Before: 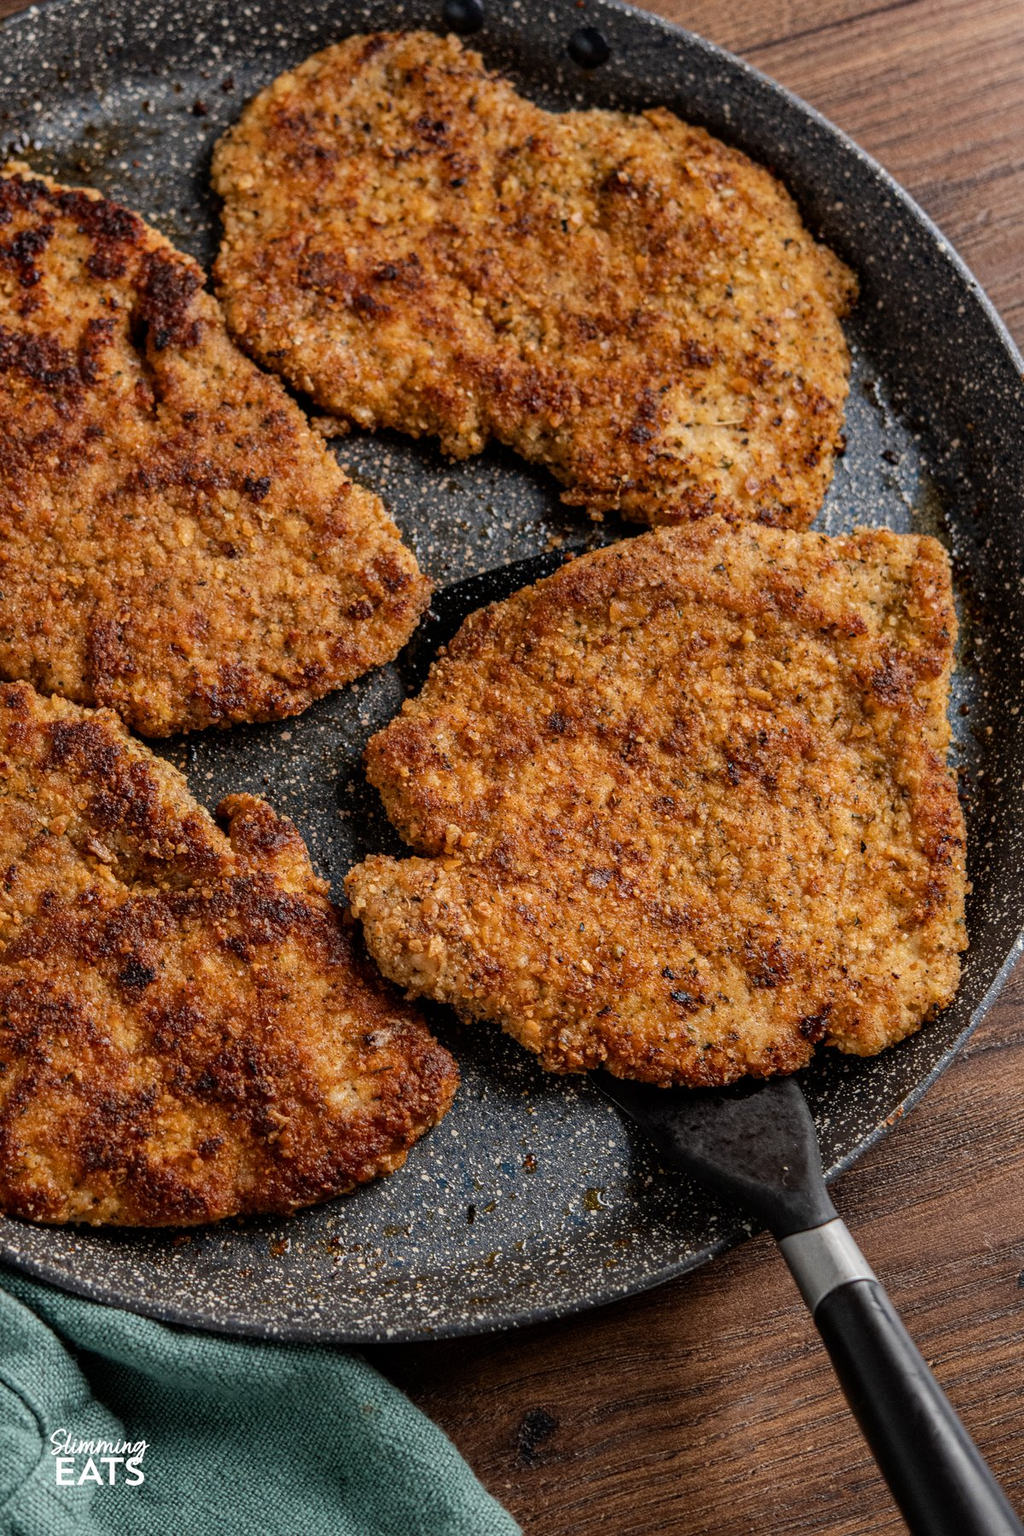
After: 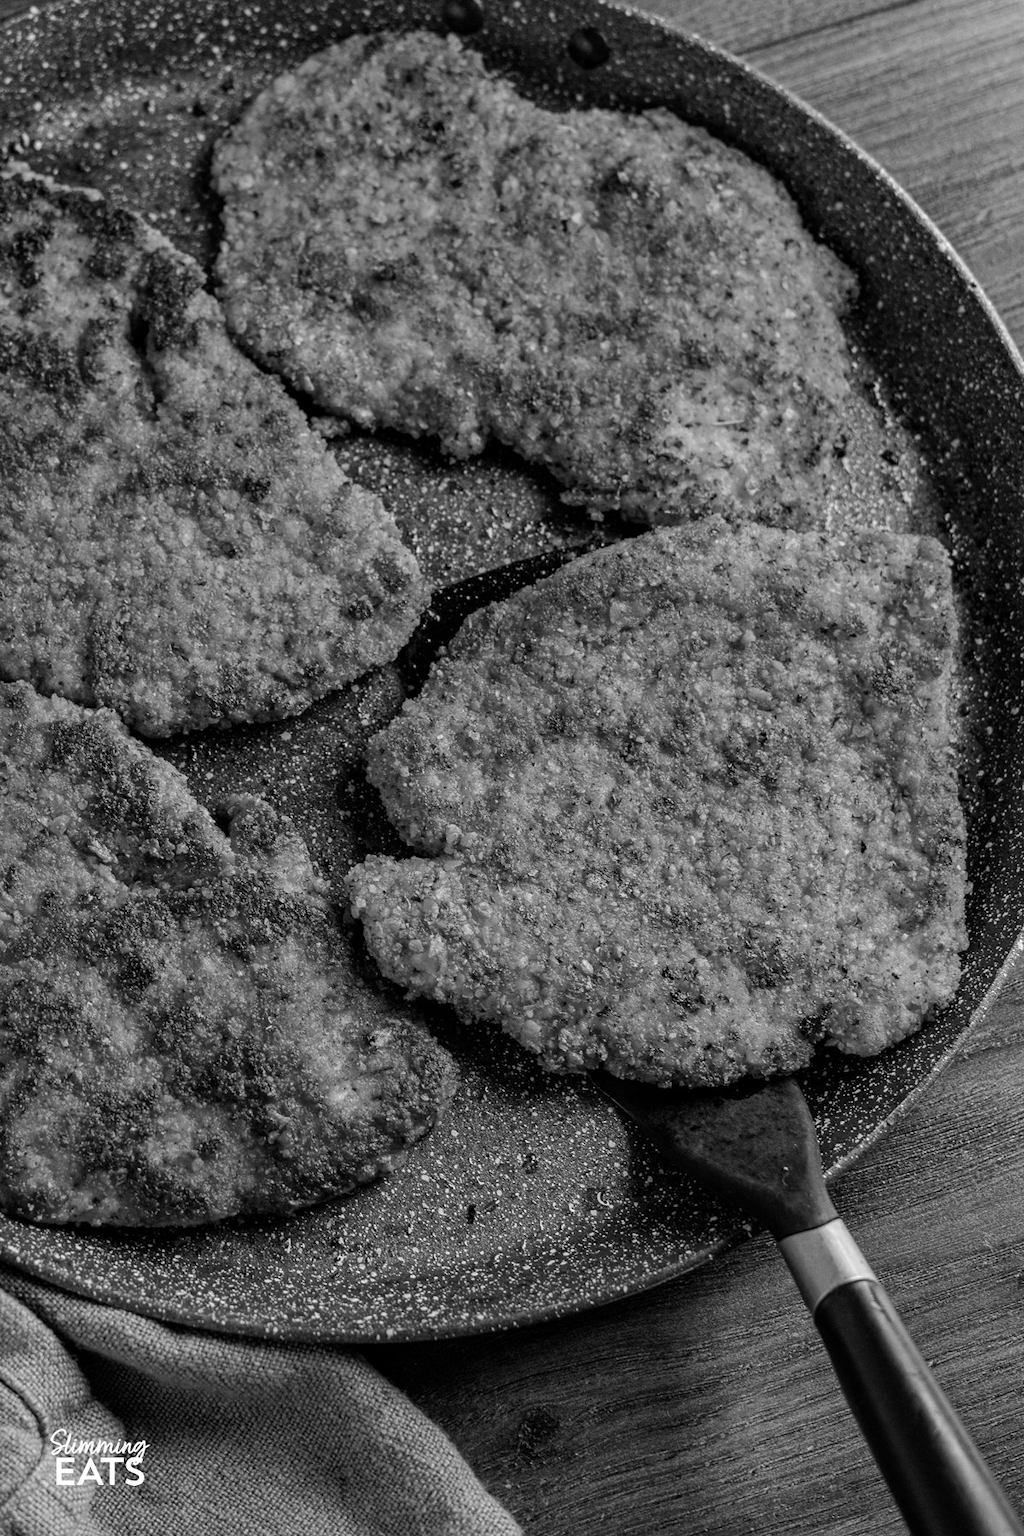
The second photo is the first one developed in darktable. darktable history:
color balance rgb: linear chroma grading › global chroma 14.341%, perceptual saturation grading › global saturation 31.203%
color correction: highlights a* 7.73, highlights b* 3.76
color zones: curves: ch0 [(0, 0.613) (0.01, 0.613) (0.245, 0.448) (0.498, 0.529) (0.642, 0.665) (0.879, 0.777) (0.99, 0.613)]; ch1 [(0, 0) (0.143, 0) (0.286, 0) (0.429, 0) (0.571, 0) (0.714, 0) (0.857, 0)]
